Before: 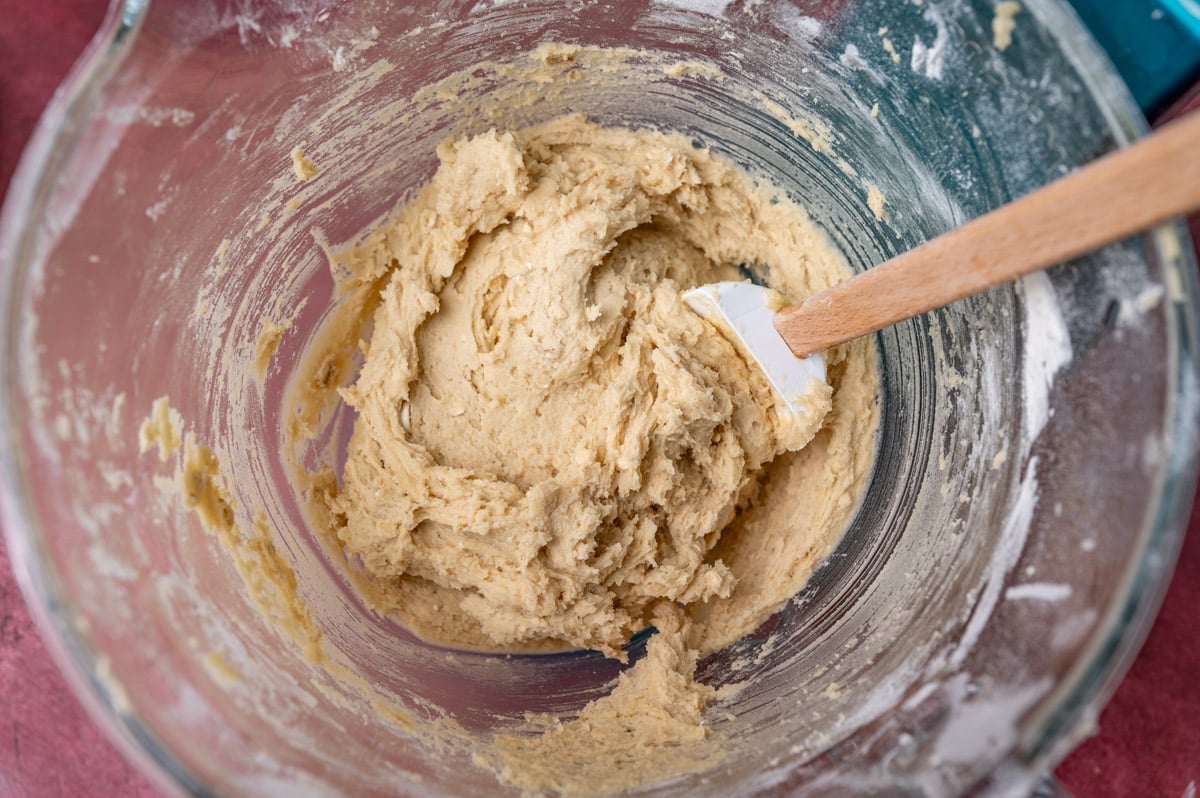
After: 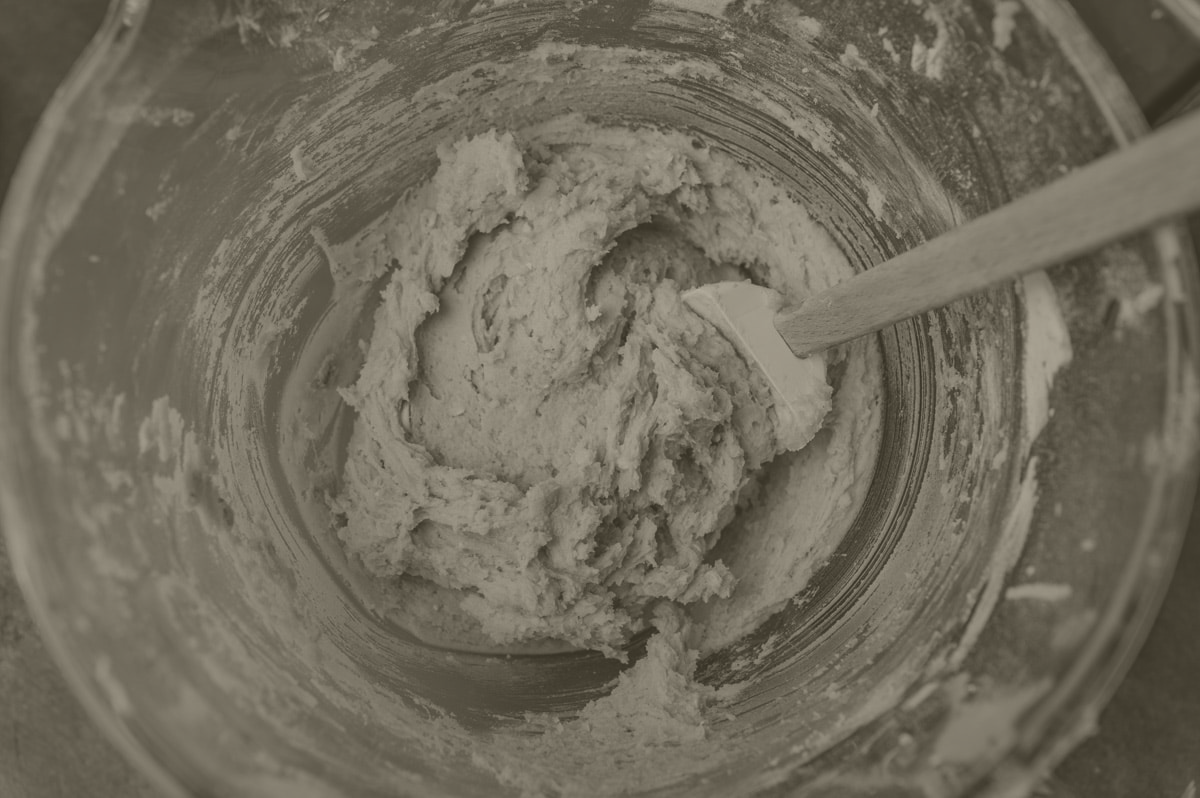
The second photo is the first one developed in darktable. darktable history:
colorize: hue 41.44°, saturation 22%, source mix 60%, lightness 10.61%
exposure: black level correction -0.015, compensate highlight preservation false
shadows and highlights: soften with gaussian
